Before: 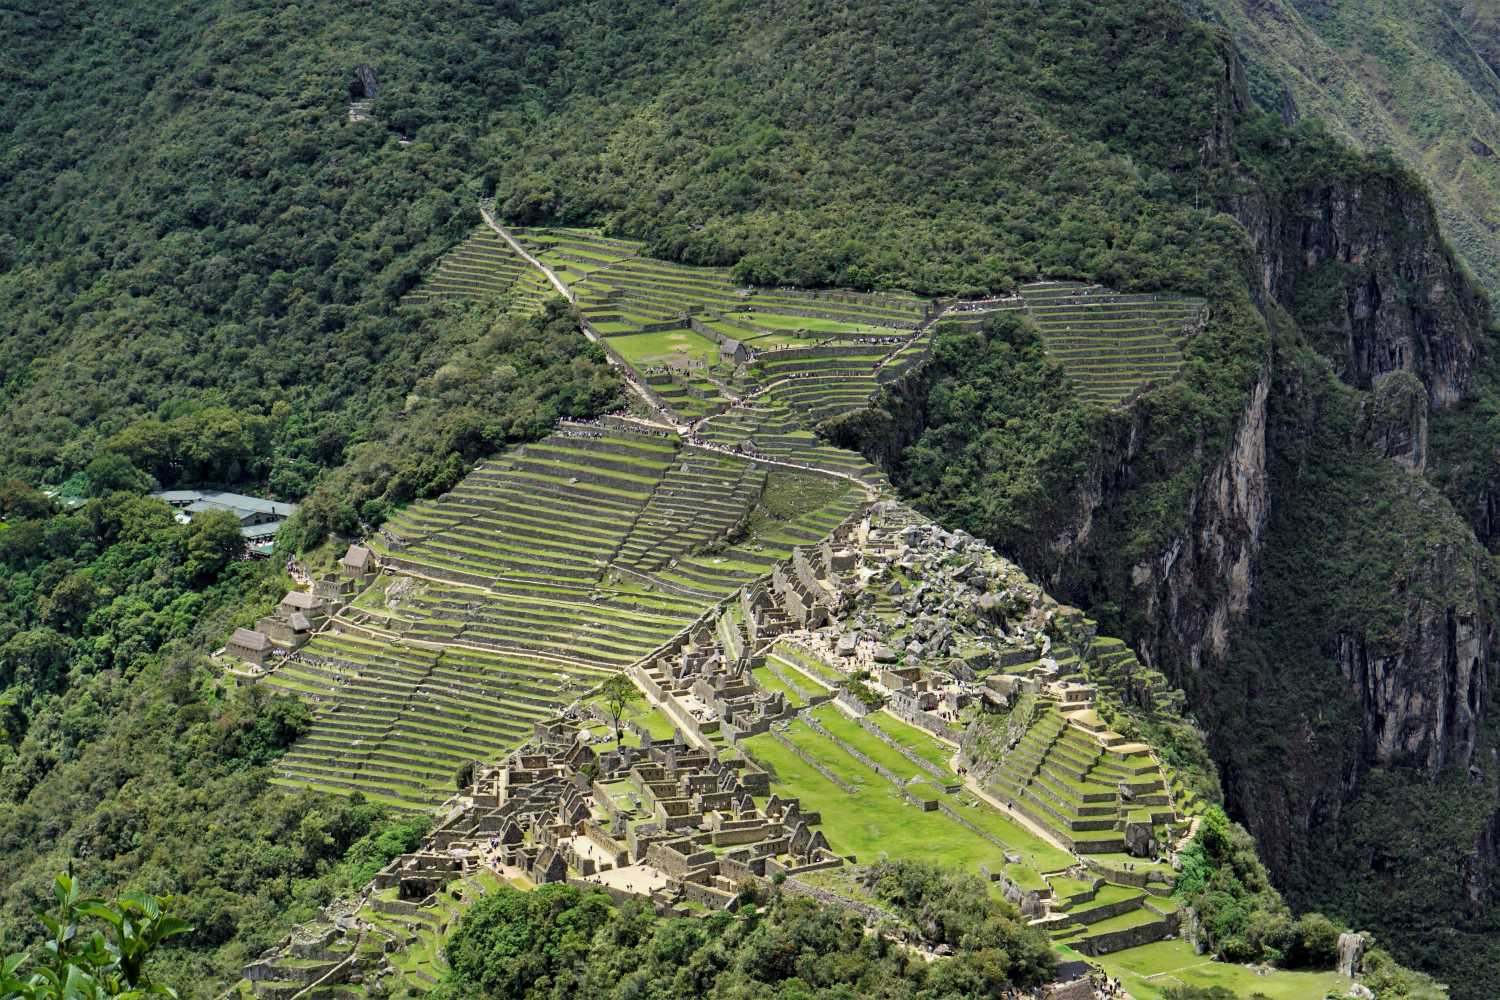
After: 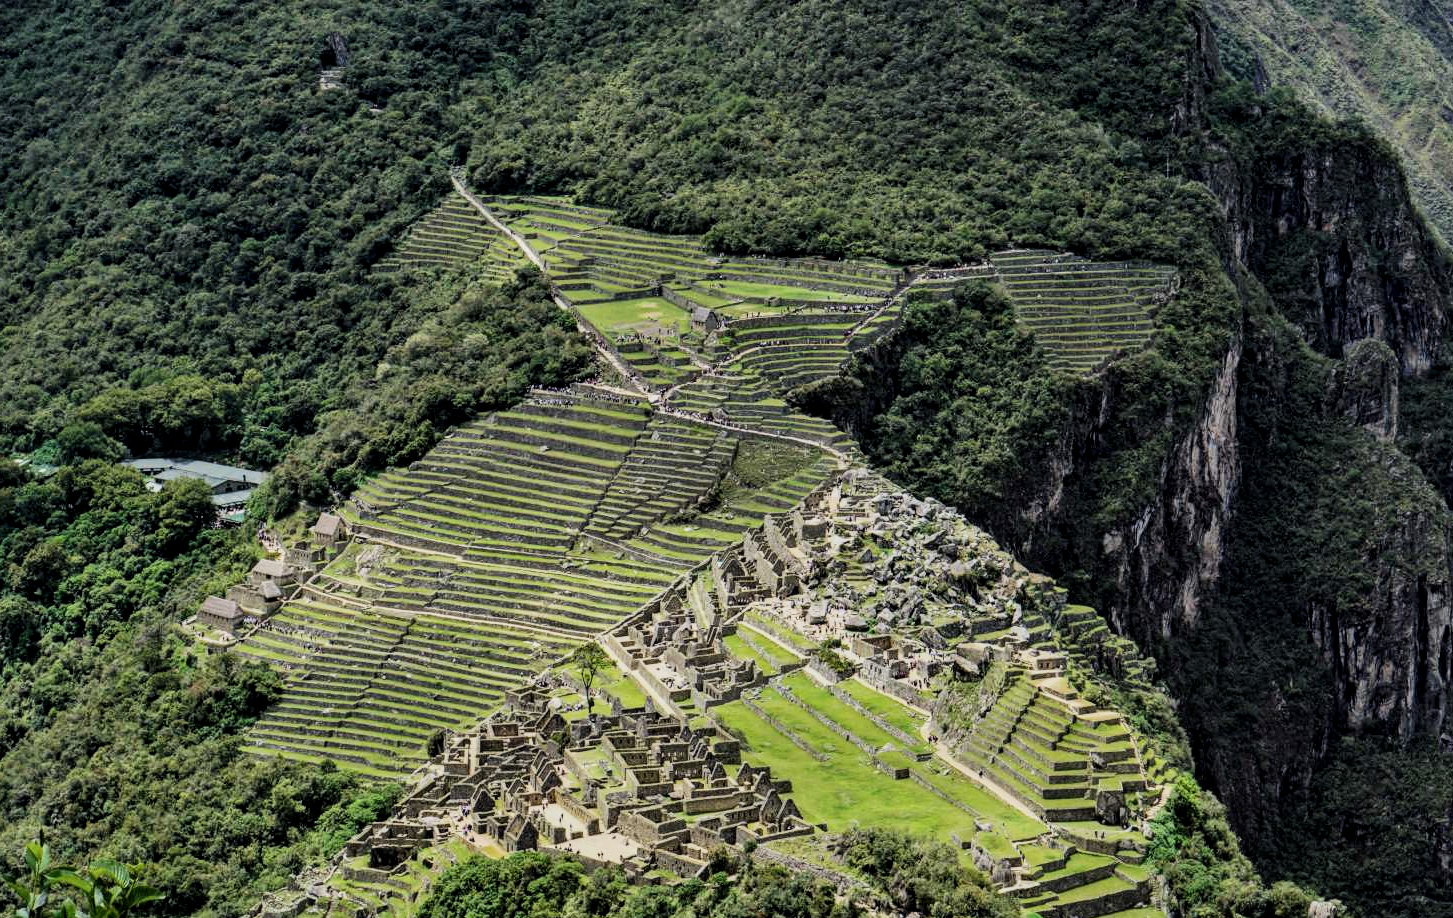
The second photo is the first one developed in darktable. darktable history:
local contrast: on, module defaults
filmic rgb: black relative exposure -7.5 EV, white relative exposure 5 EV, hardness 3.31, contrast 1.3, contrast in shadows safe
exposure: compensate highlight preservation false
crop: left 1.964%, top 3.251%, right 1.122%, bottom 4.933%
